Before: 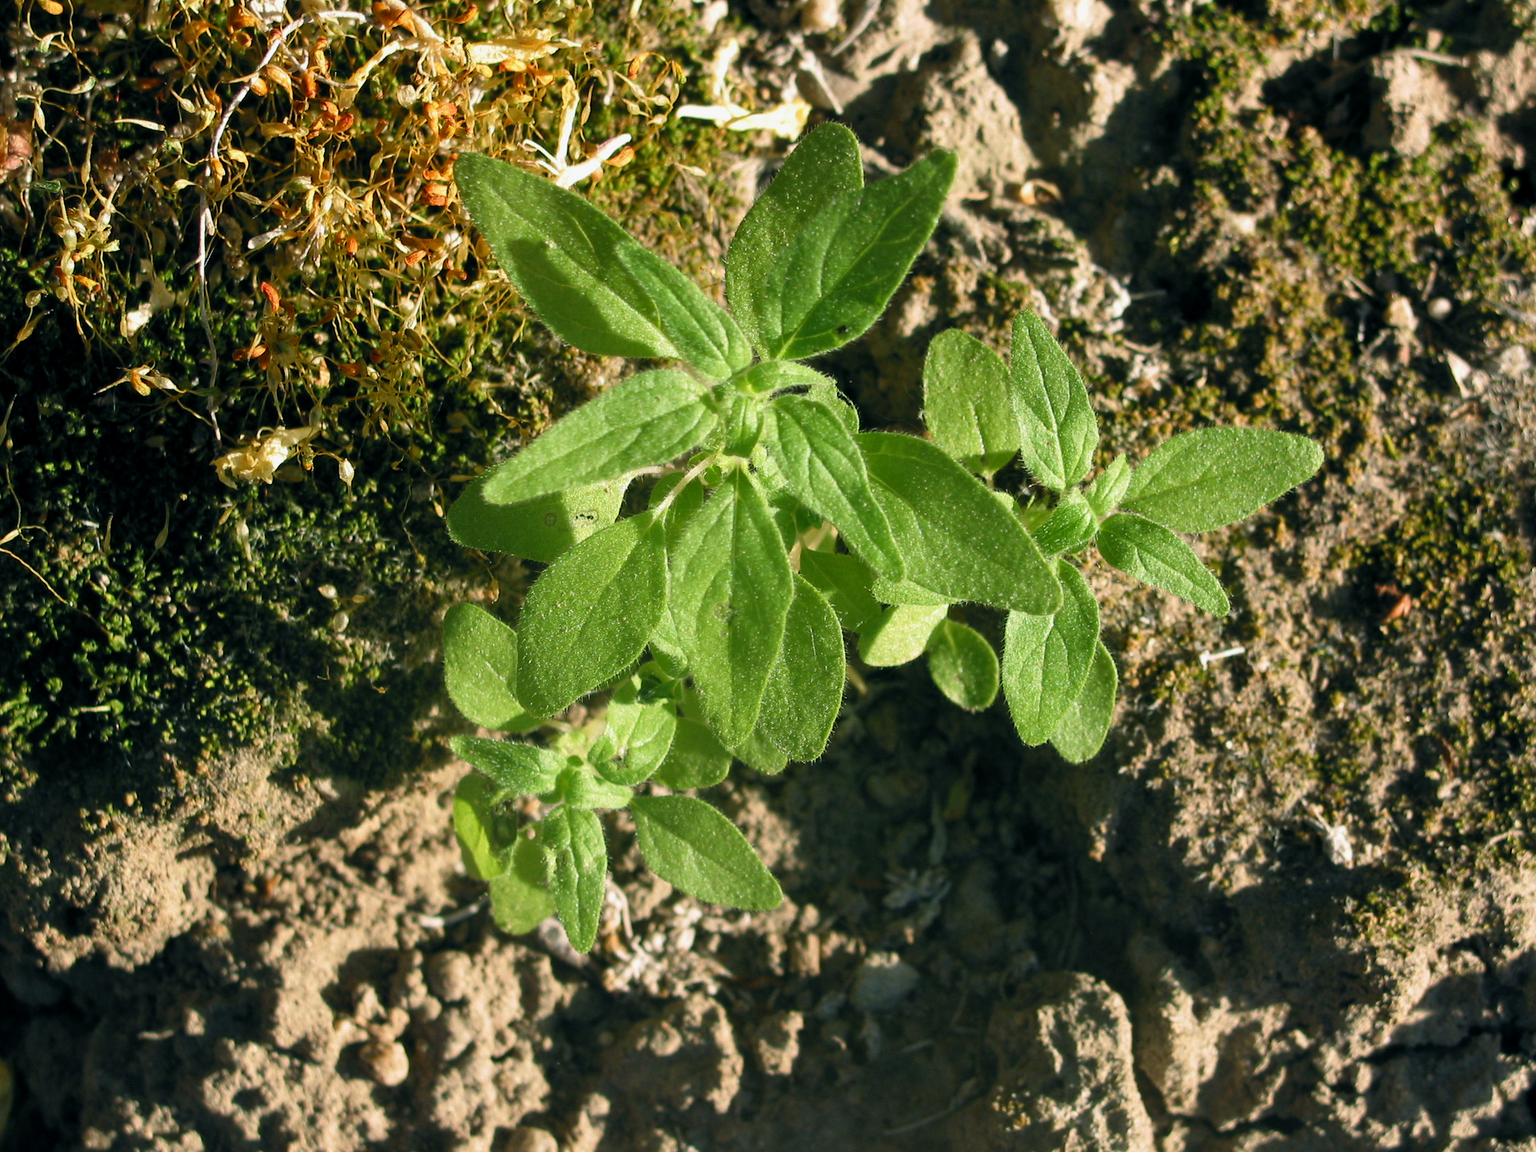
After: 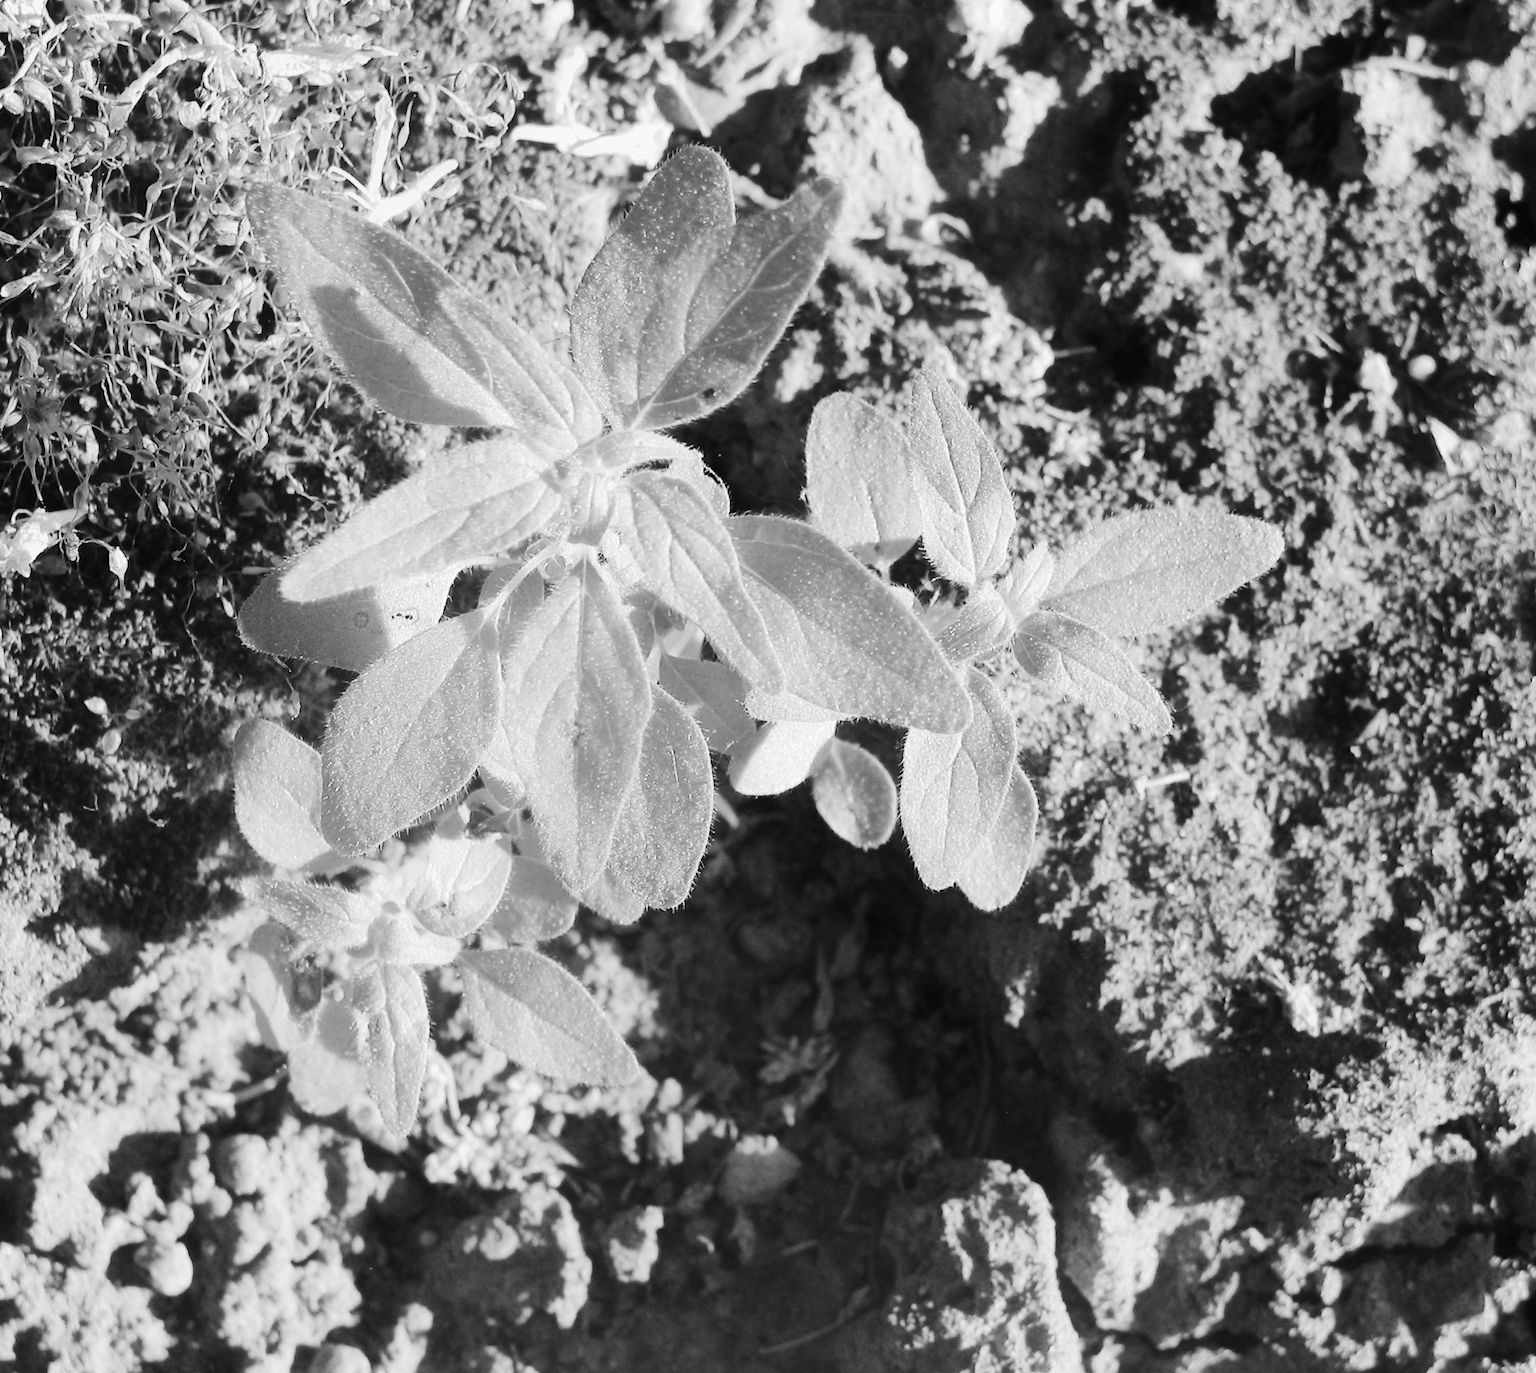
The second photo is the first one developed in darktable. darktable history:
color zones: curves: ch1 [(0, -0.394) (0.143, -0.394) (0.286, -0.394) (0.429, -0.392) (0.571, -0.391) (0.714, -0.391) (0.857, -0.391) (1, -0.394)]
crop: left 16.14%
contrast equalizer: y [[0.5, 0.486, 0.447, 0.446, 0.489, 0.5], [0.5 ×6], [0.5 ×6], [0 ×6], [0 ×6]]
tone equalizer: -7 EV 0.165 EV, -6 EV 0.576 EV, -5 EV 1.14 EV, -4 EV 1.34 EV, -3 EV 1.12 EV, -2 EV 0.6 EV, -1 EV 0.145 EV, edges refinement/feathering 500, mask exposure compensation -1.57 EV, preserve details no
